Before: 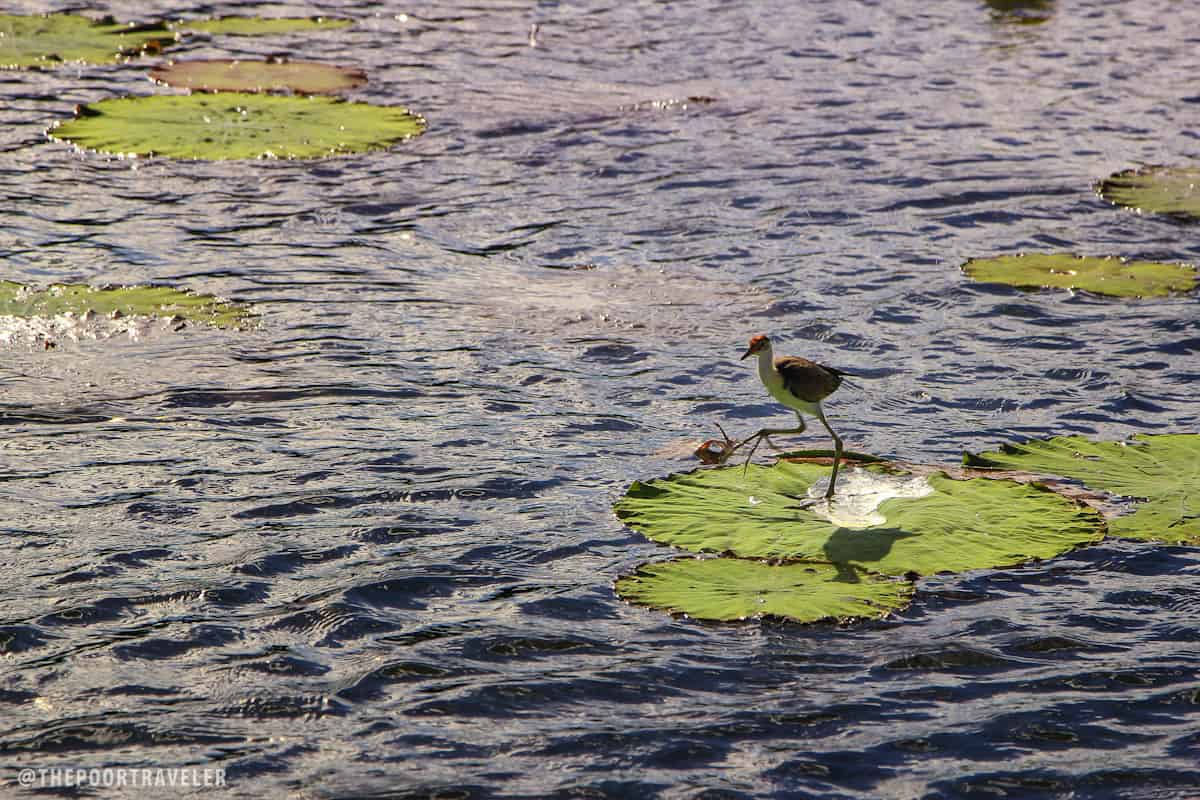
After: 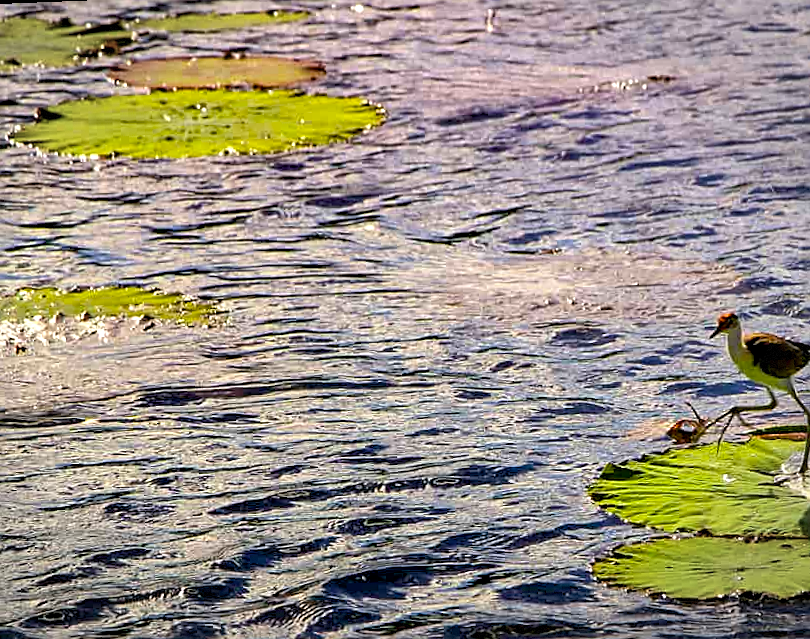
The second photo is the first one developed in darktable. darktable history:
rotate and perspective: rotation -2.12°, lens shift (vertical) 0.009, lens shift (horizontal) -0.008, automatic cropping original format, crop left 0.036, crop right 0.964, crop top 0.05, crop bottom 0.959
sharpen: on, module defaults
crop: right 28.885%, bottom 16.626%
exposure: black level correction 0.011, compensate highlight preservation false
vignetting: fall-off start 91%, fall-off radius 39.39%, brightness -0.182, saturation -0.3, width/height ratio 1.219, shape 1.3, dithering 8-bit output, unbound false
color balance rgb: perceptual saturation grading › global saturation 36%, perceptual brilliance grading › global brilliance 10%, global vibrance 20%
